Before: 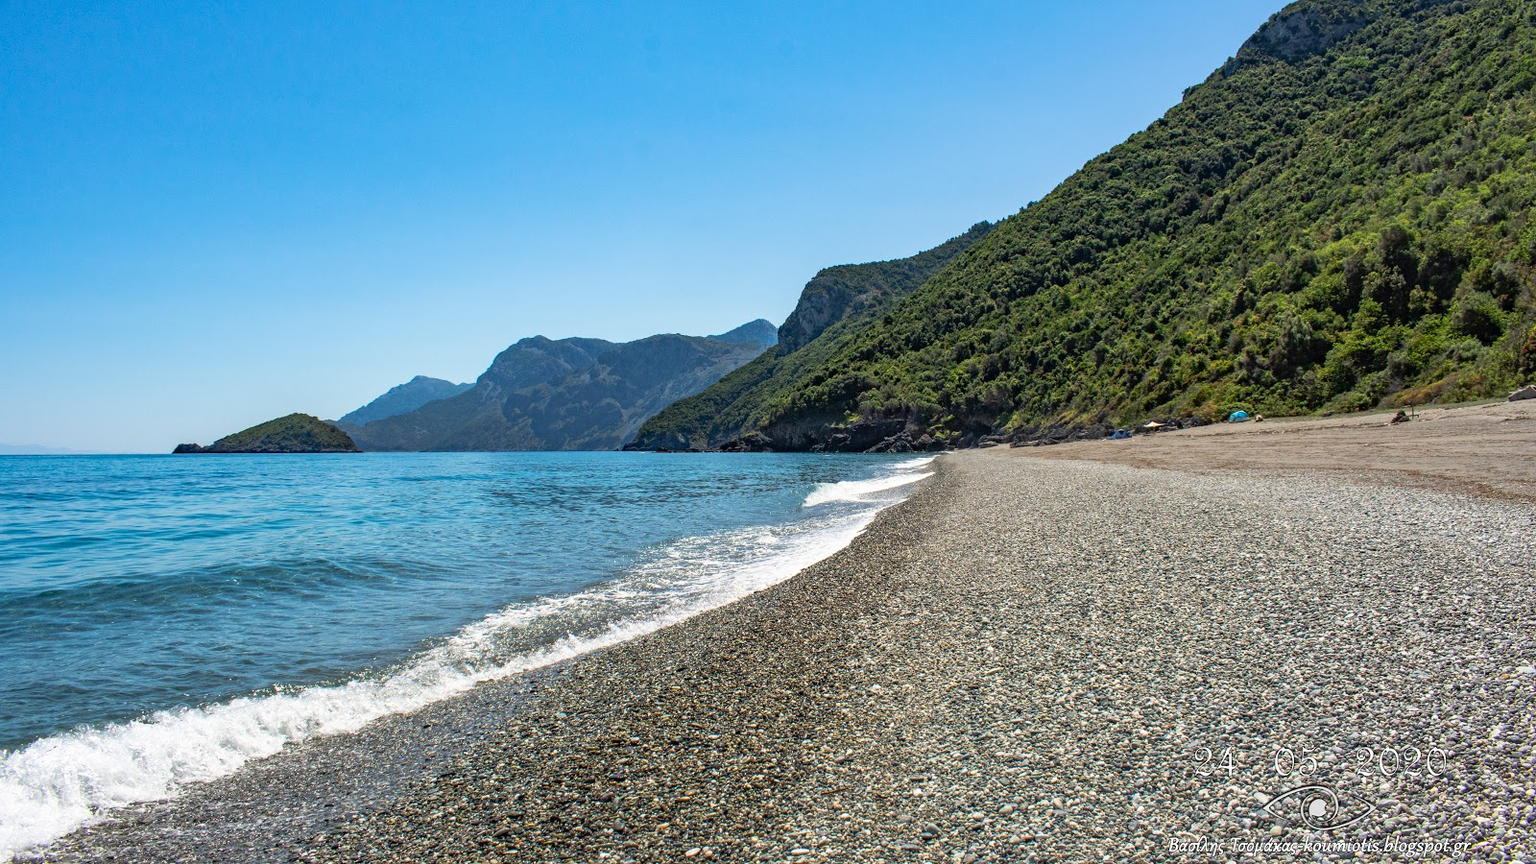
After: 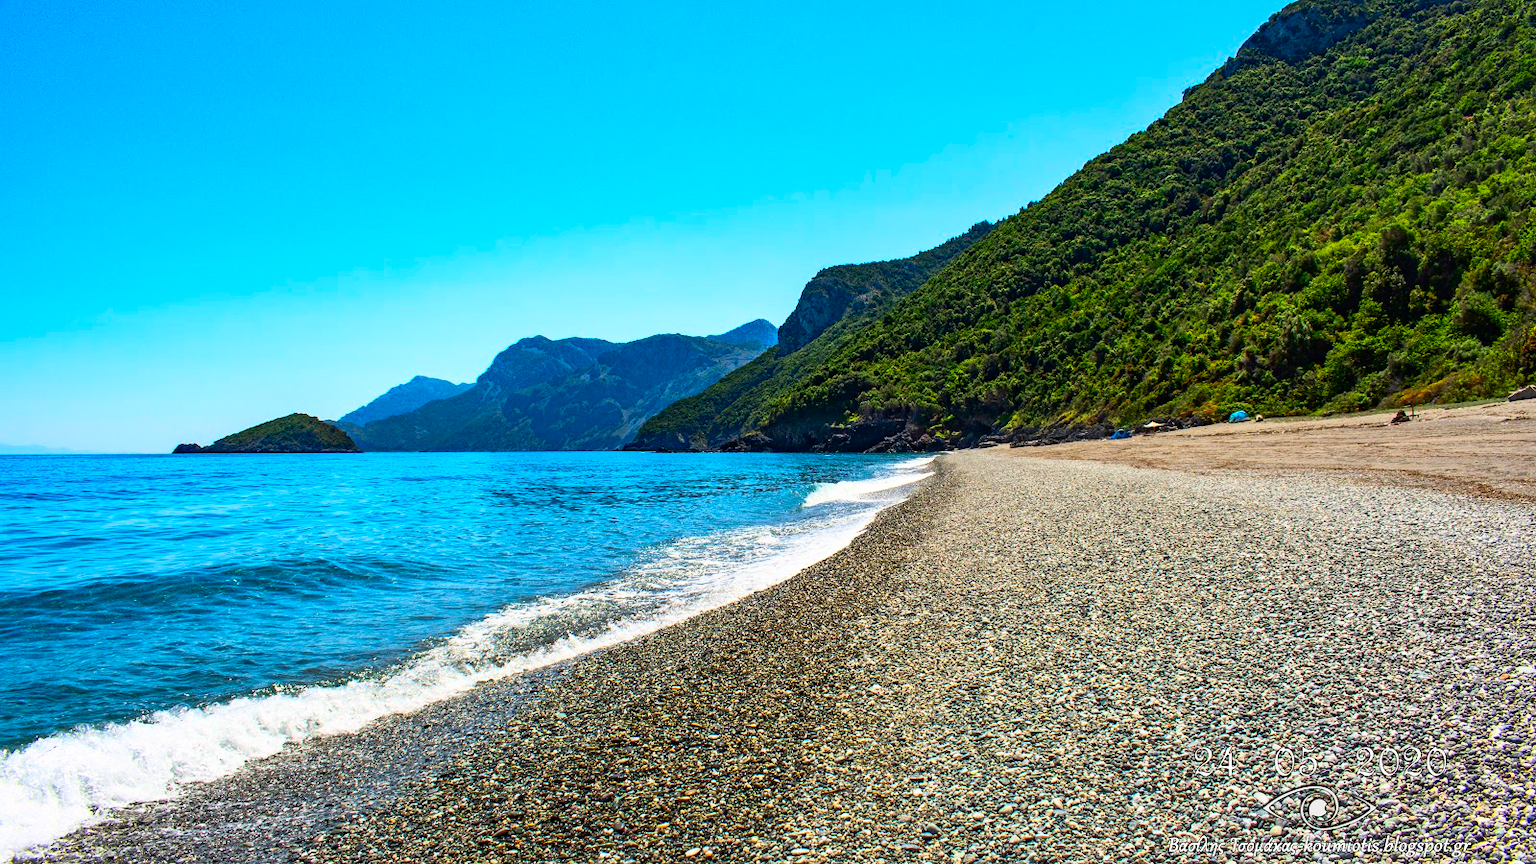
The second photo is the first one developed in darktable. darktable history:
contrast brightness saturation: contrast 0.256, brightness 0.016, saturation 0.859
